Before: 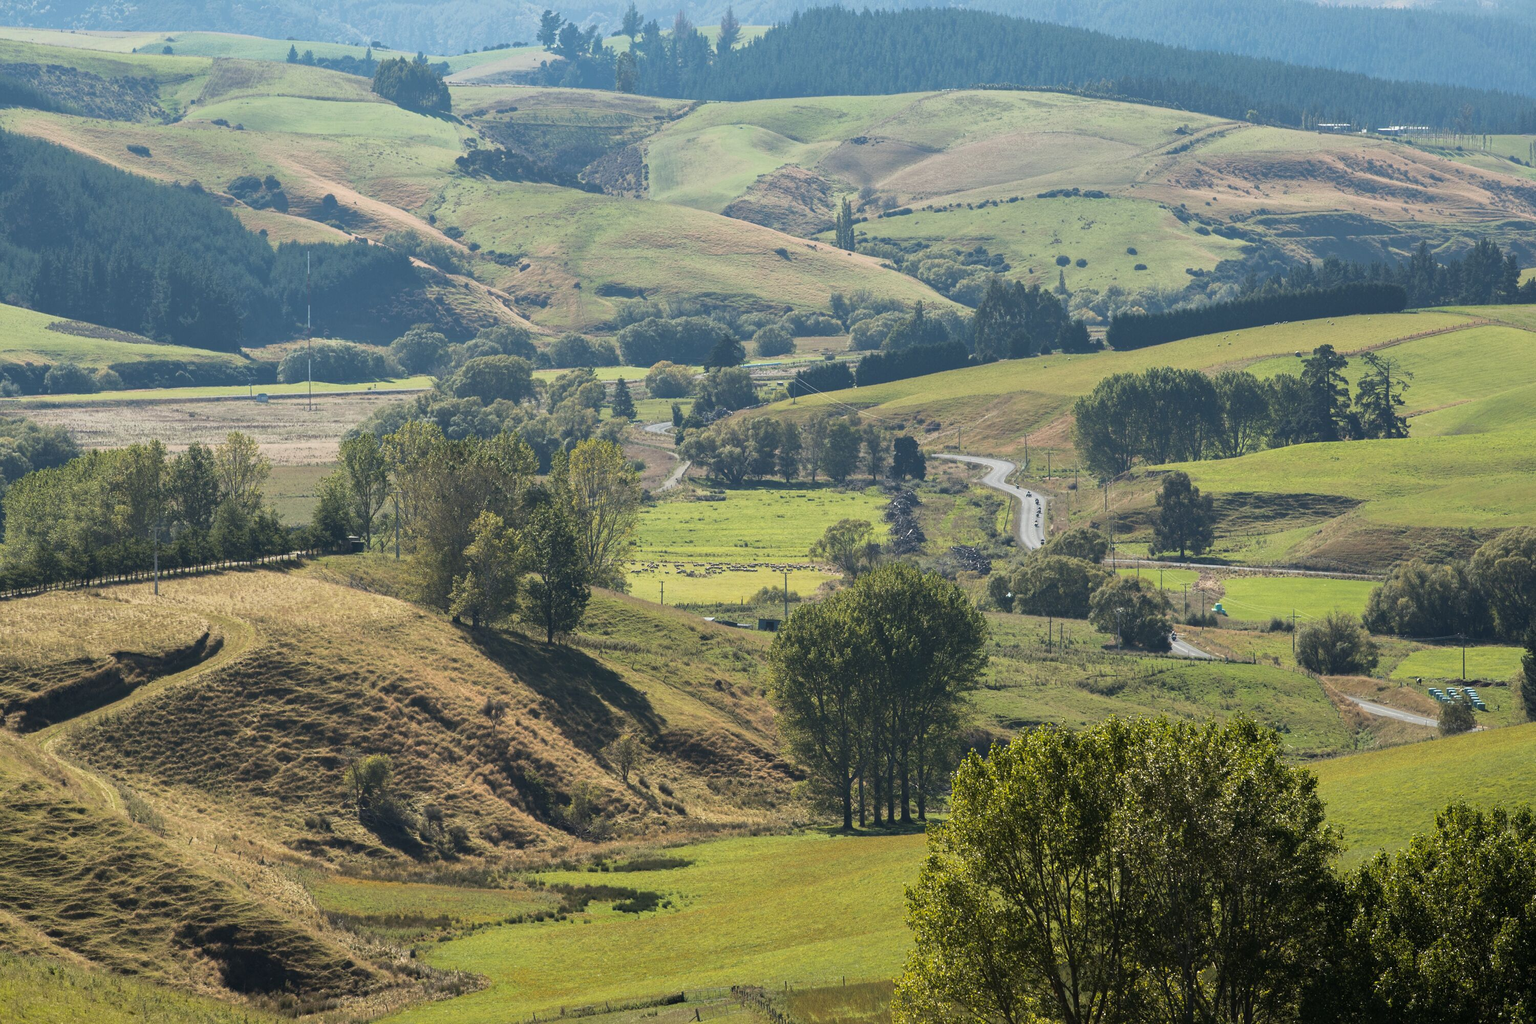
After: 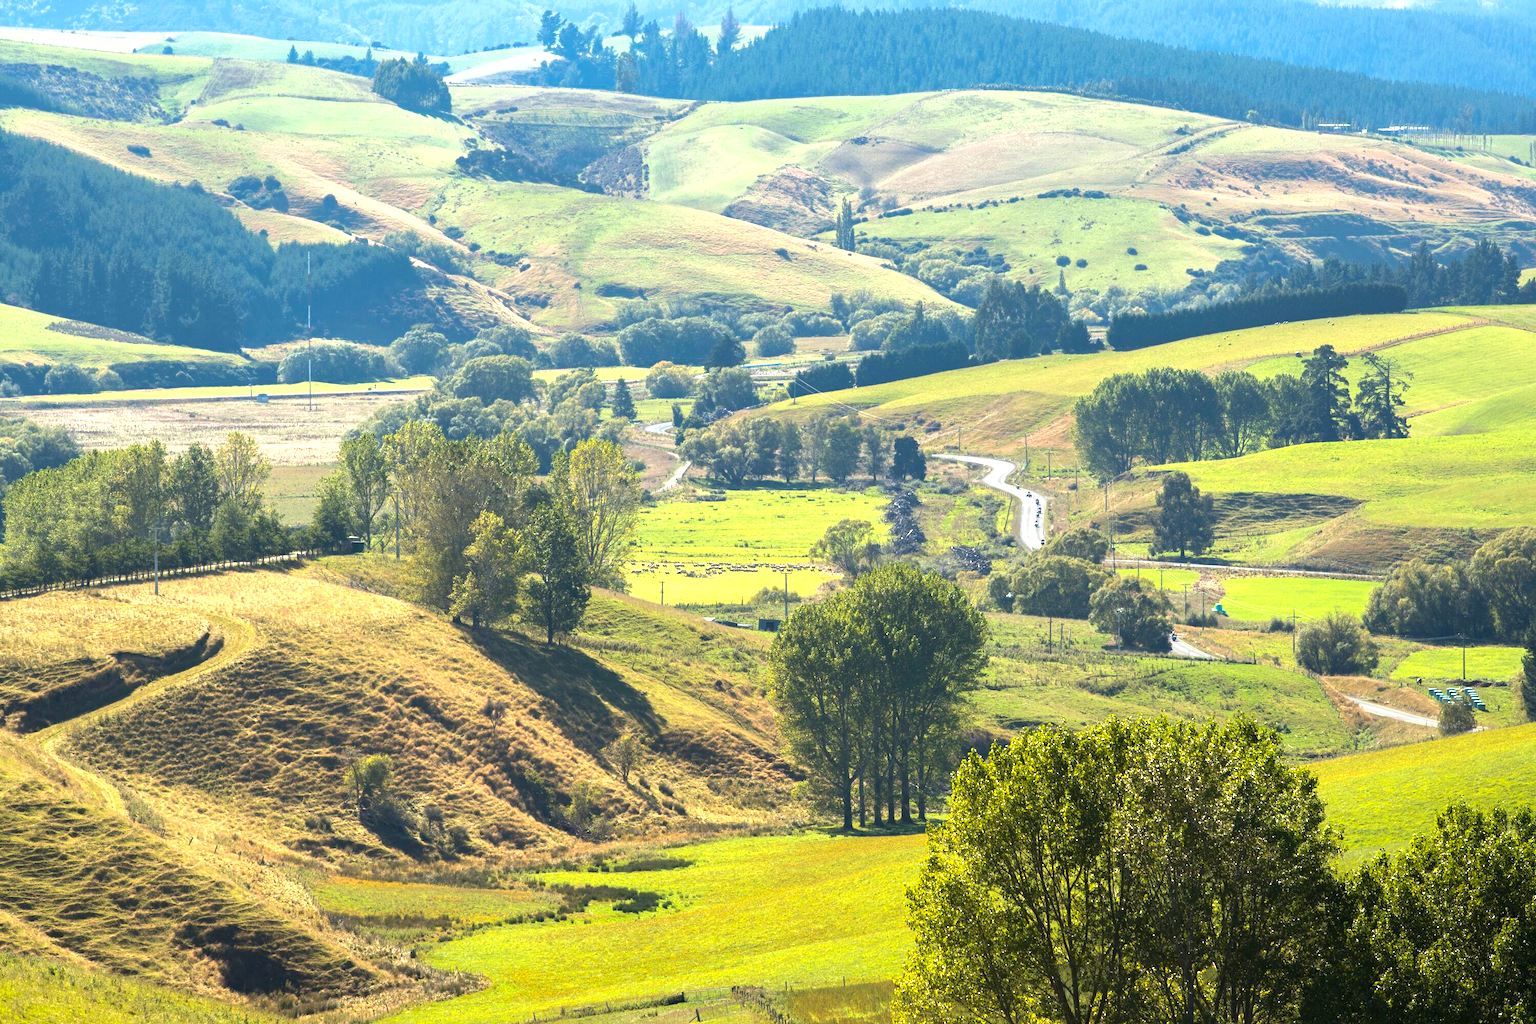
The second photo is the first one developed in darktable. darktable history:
tone equalizer: on, module defaults
exposure: black level correction 0, exposure 0.953 EV, compensate exposure bias true, compensate highlight preservation false
color zones: curves: ch0 [(0, 0.613) (0.01, 0.613) (0.245, 0.448) (0.498, 0.529) (0.642, 0.665) (0.879, 0.777) (0.99, 0.613)]; ch1 [(0, 0) (0.143, 0) (0.286, 0) (0.429, 0) (0.571, 0) (0.714, 0) (0.857, 0)], mix -138.01%
